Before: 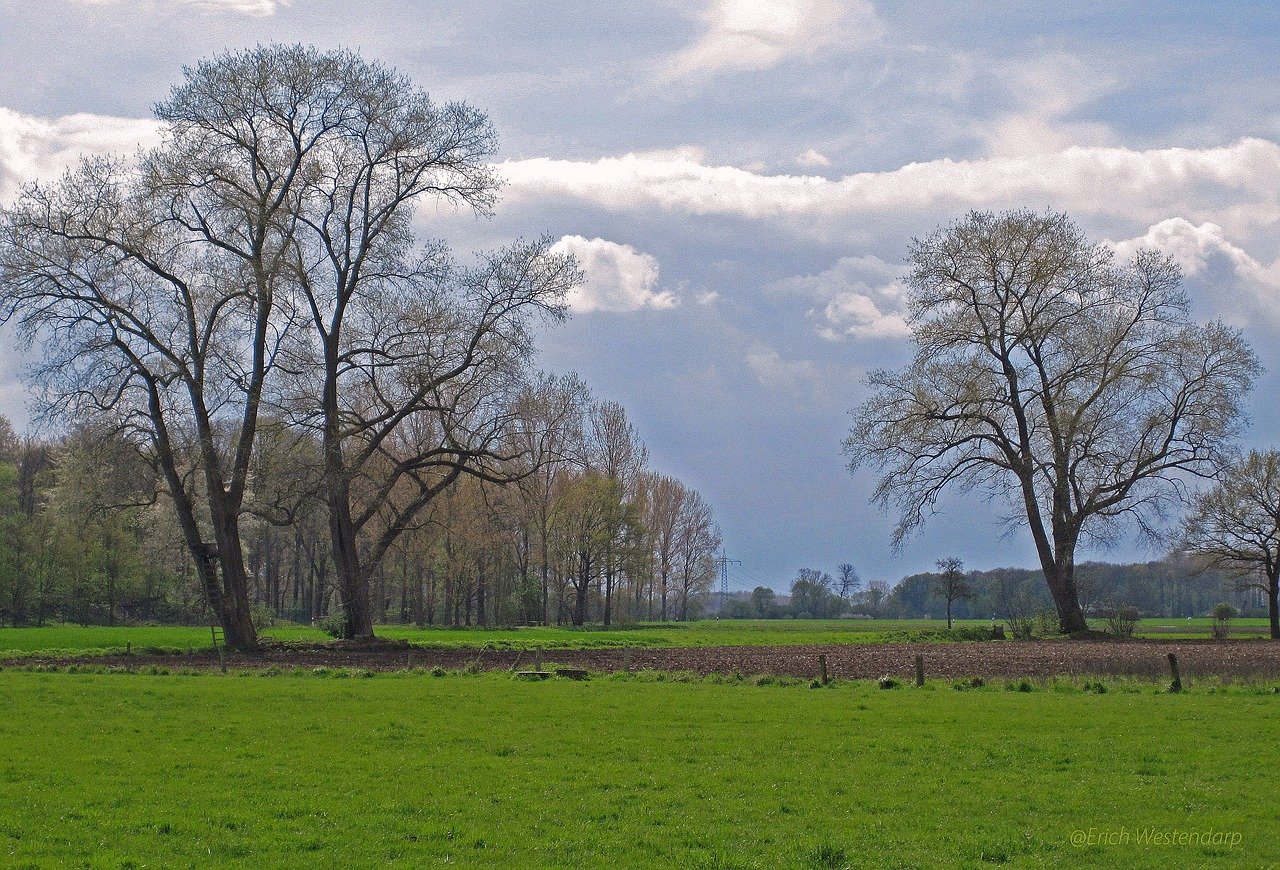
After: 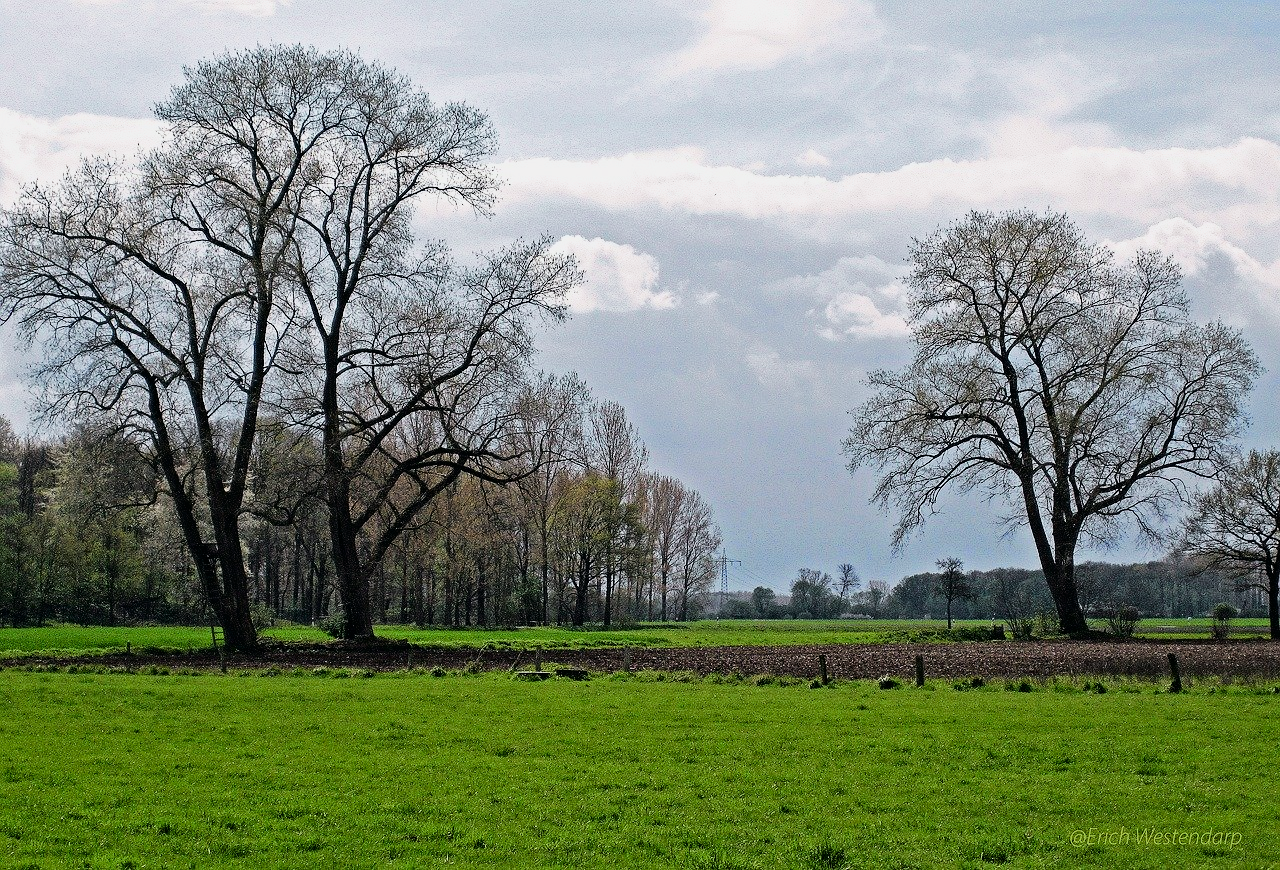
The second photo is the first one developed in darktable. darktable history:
filmic rgb: black relative exposure -7.99 EV, white relative exposure 4.04 EV, threshold 2.97 EV, hardness 4.19, contrast 1.368, enable highlight reconstruction true
tone curve: curves: ch0 [(0, 0) (0.035, 0.011) (0.133, 0.076) (0.285, 0.265) (0.491, 0.541) (0.617, 0.693) (0.704, 0.77) (0.794, 0.865) (0.895, 0.938) (1, 0.976)]; ch1 [(0, 0) (0.318, 0.278) (0.444, 0.427) (0.502, 0.497) (0.543, 0.547) (0.601, 0.641) (0.746, 0.764) (1, 1)]; ch2 [(0, 0) (0.316, 0.292) (0.381, 0.37) (0.423, 0.448) (0.476, 0.482) (0.502, 0.5) (0.543, 0.547) (0.587, 0.613) (0.642, 0.672) (0.704, 0.727) (0.865, 0.827) (1, 0.951)], color space Lab, independent channels, preserve colors none
